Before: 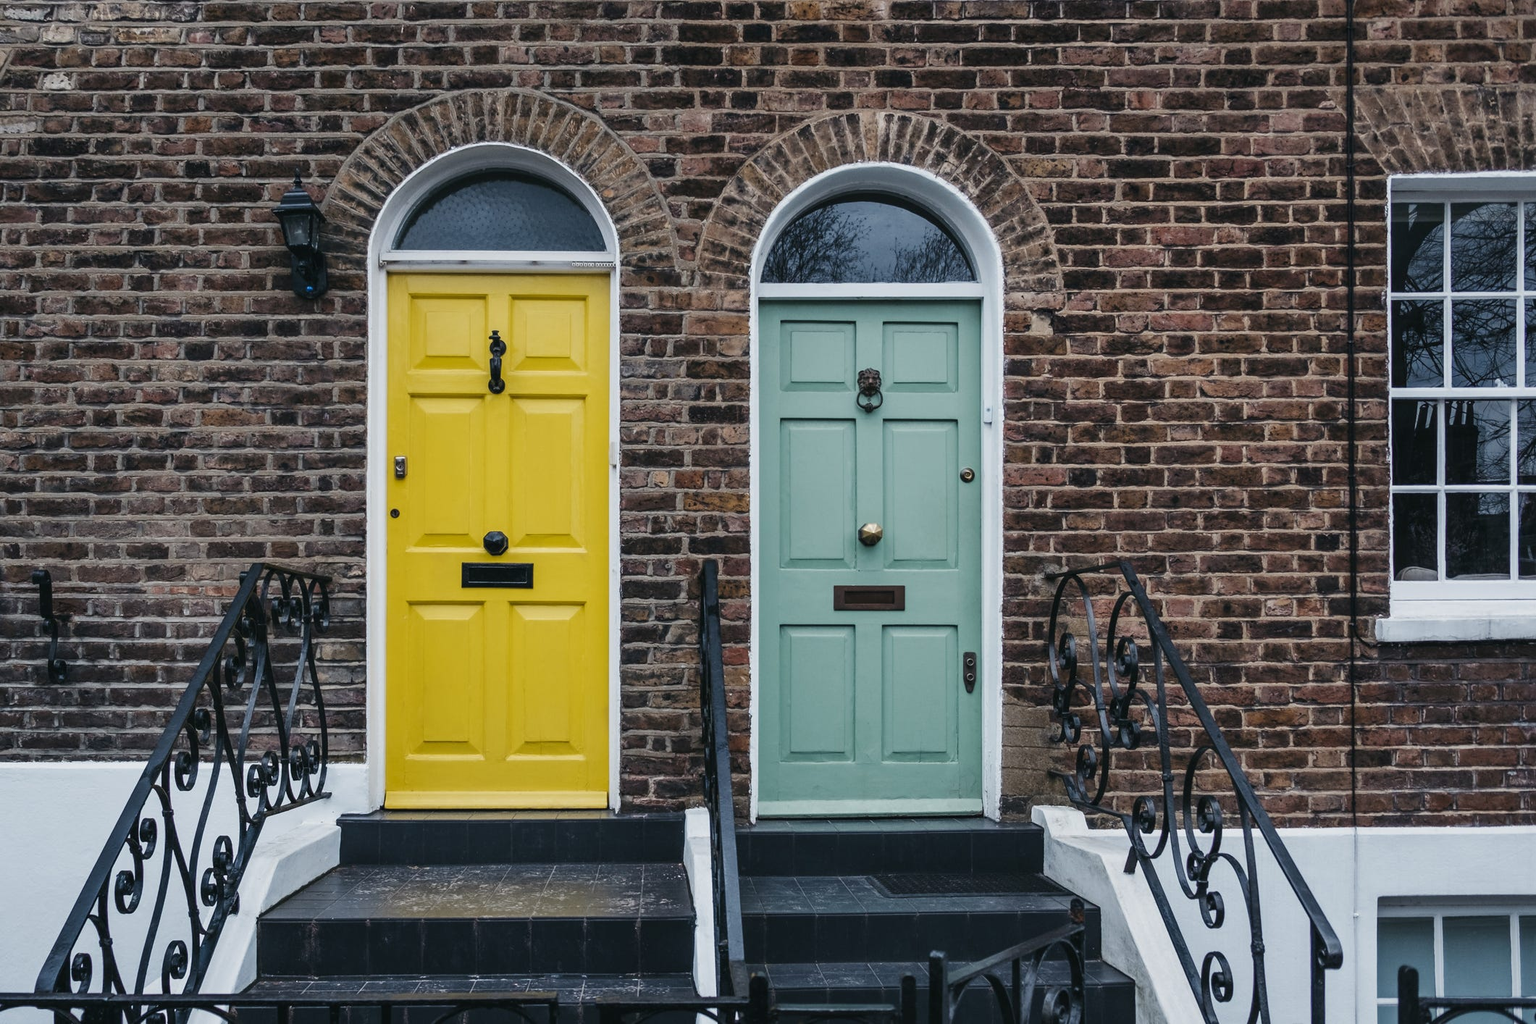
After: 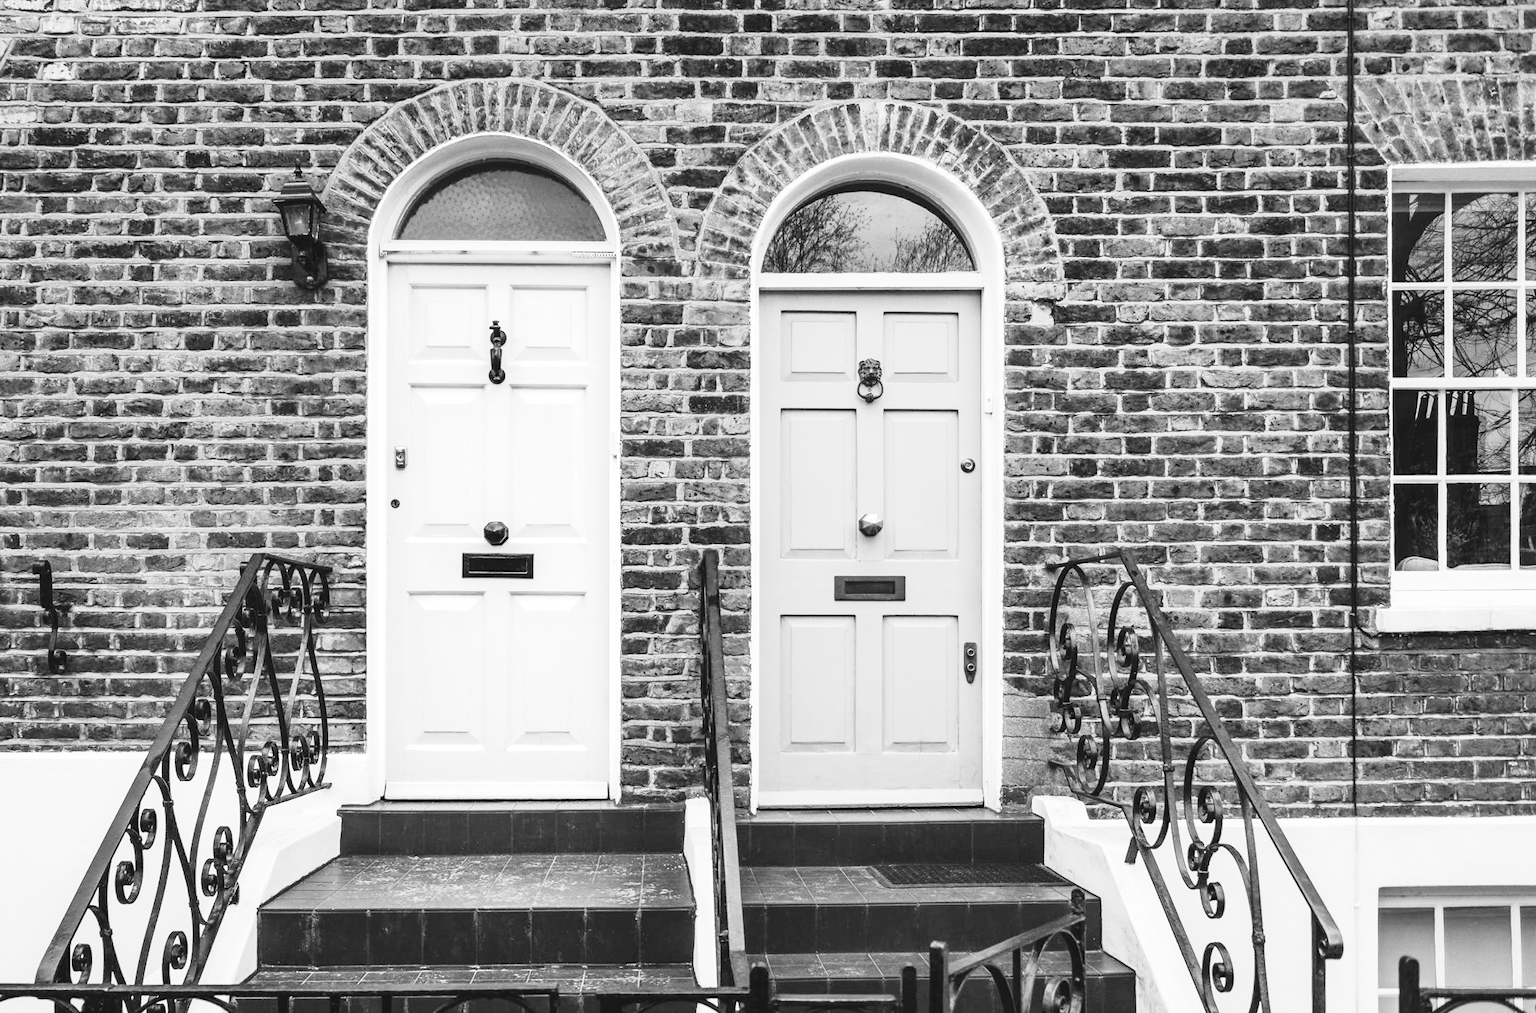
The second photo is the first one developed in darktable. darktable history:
base curve: curves: ch0 [(0, 0) (0.028, 0.03) (0.121, 0.232) (0.46, 0.748) (0.859, 0.968) (1, 1)], preserve colors none
crop: top 1.049%, right 0.001%
monochrome: a -71.75, b 75.82
white balance: red 0.974, blue 1.044
color calibration: illuminant Planckian (black body), x 0.378, y 0.375, temperature 4065 K
exposure: black level correction 0.001, exposure 1.398 EV, compensate exposure bias true, compensate highlight preservation false
